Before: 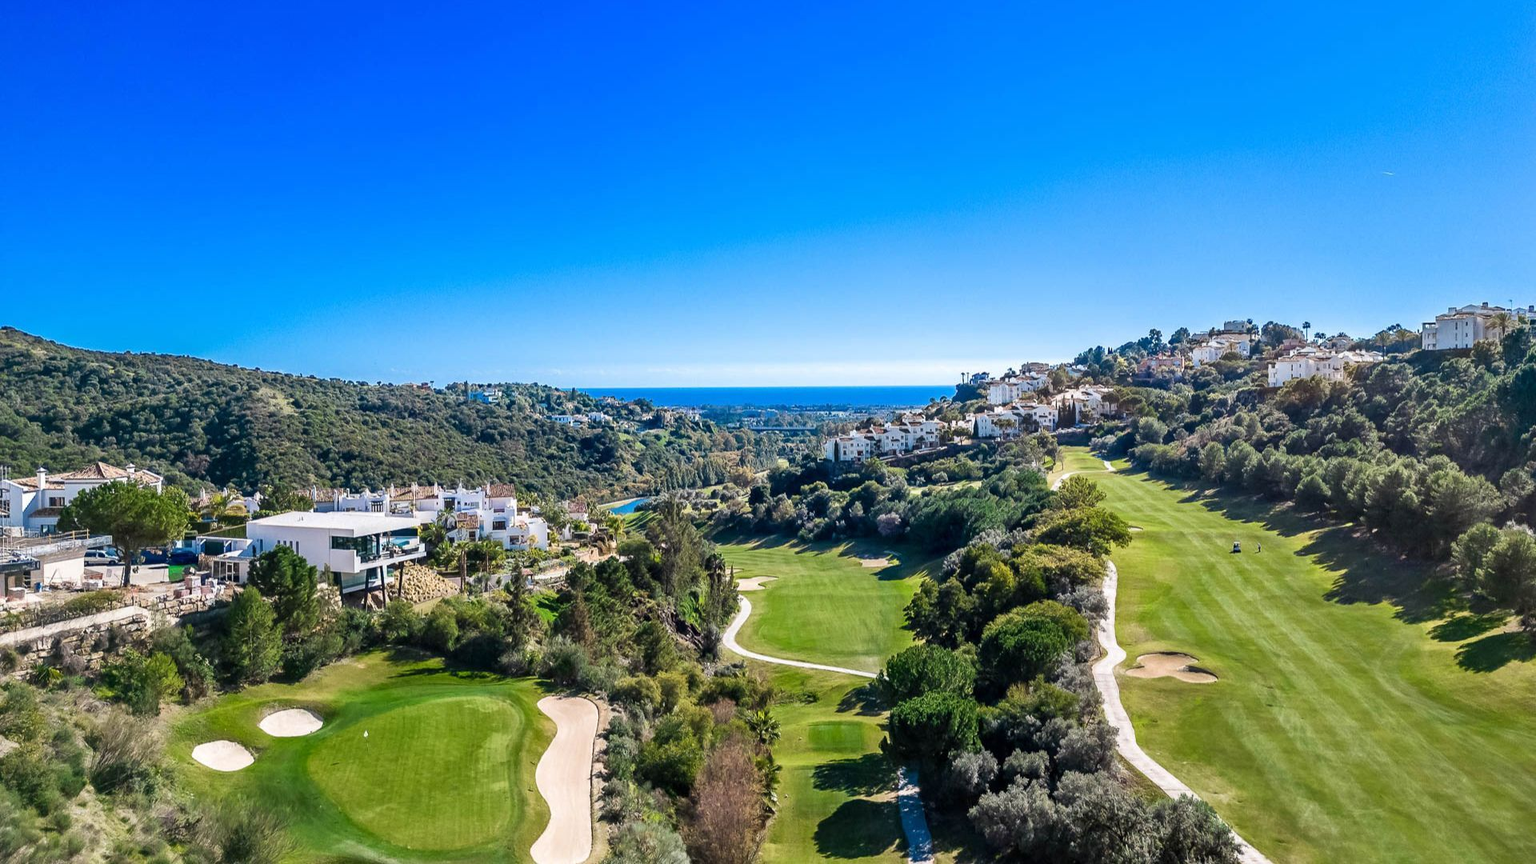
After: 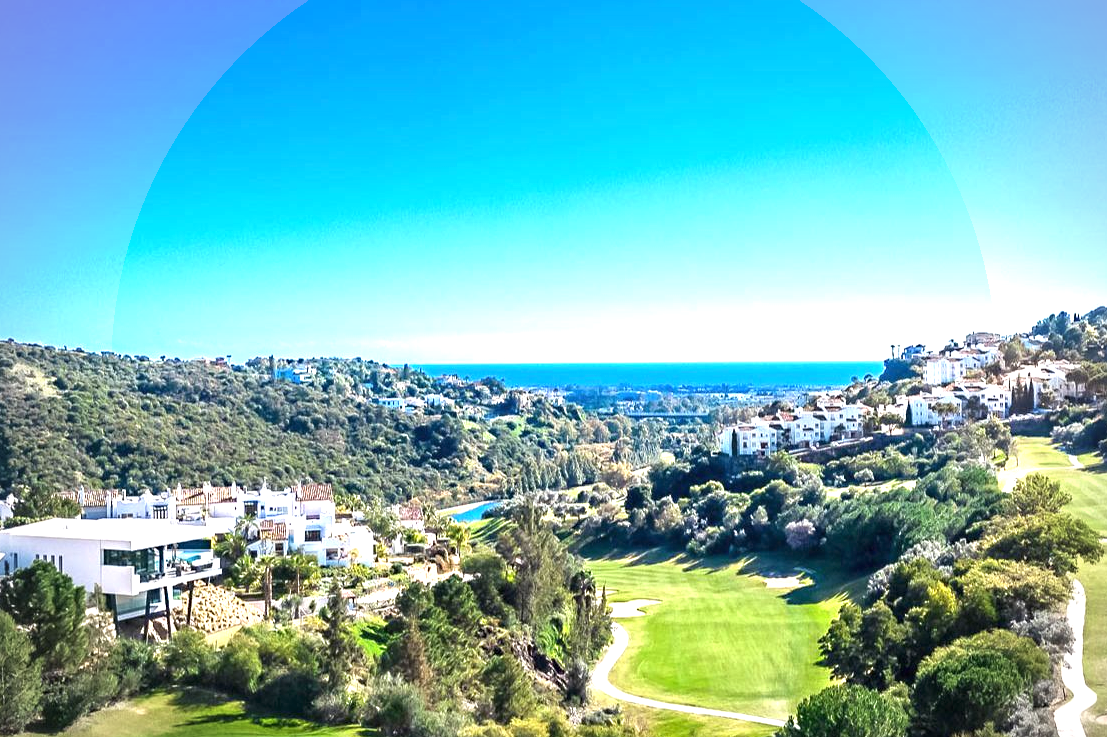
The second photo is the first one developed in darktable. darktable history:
exposure: black level correction 0, exposure 1.2 EV, compensate exposure bias true, compensate highlight preservation false
crop: left 16.238%, top 11.274%, right 26.075%, bottom 20.401%
vignetting: unbound false
sharpen: radius 5.363, amount 0.31, threshold 26.879
